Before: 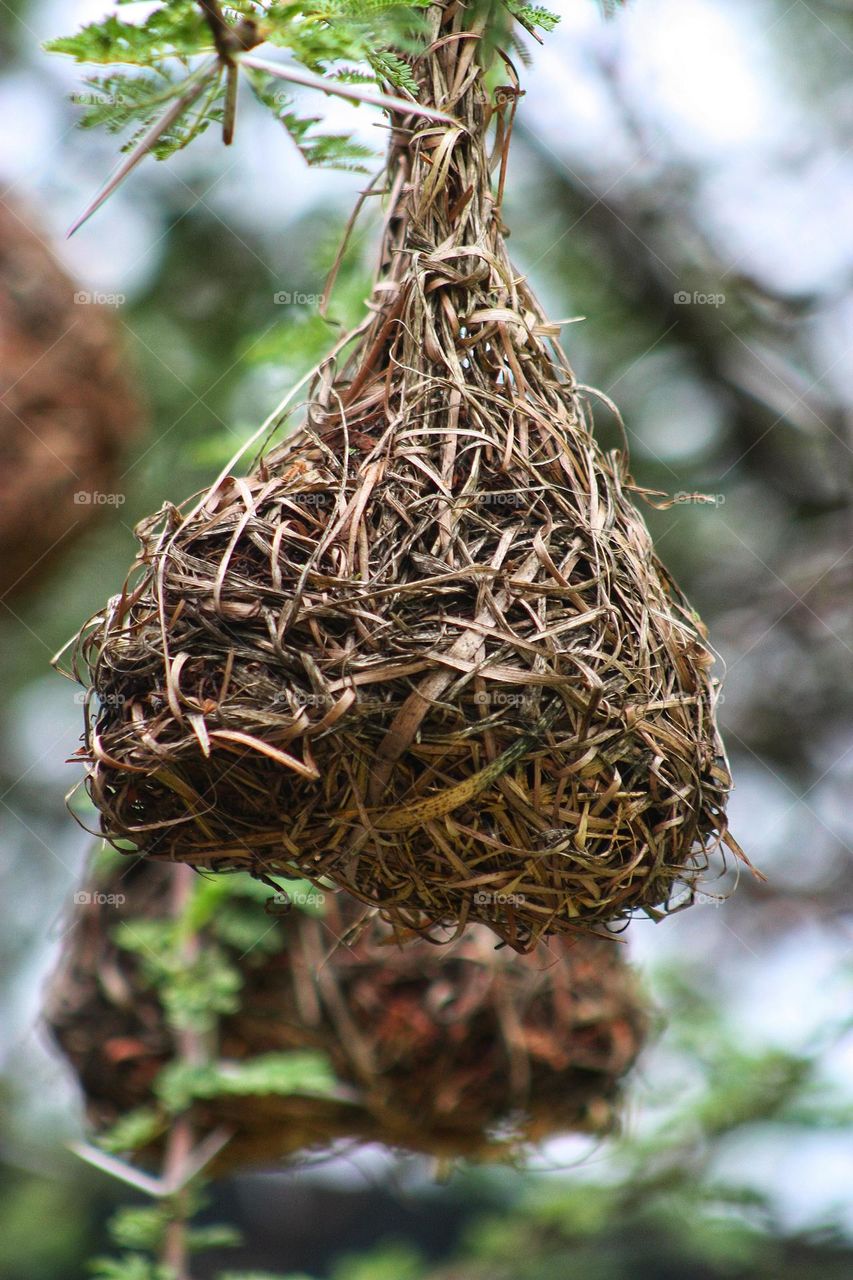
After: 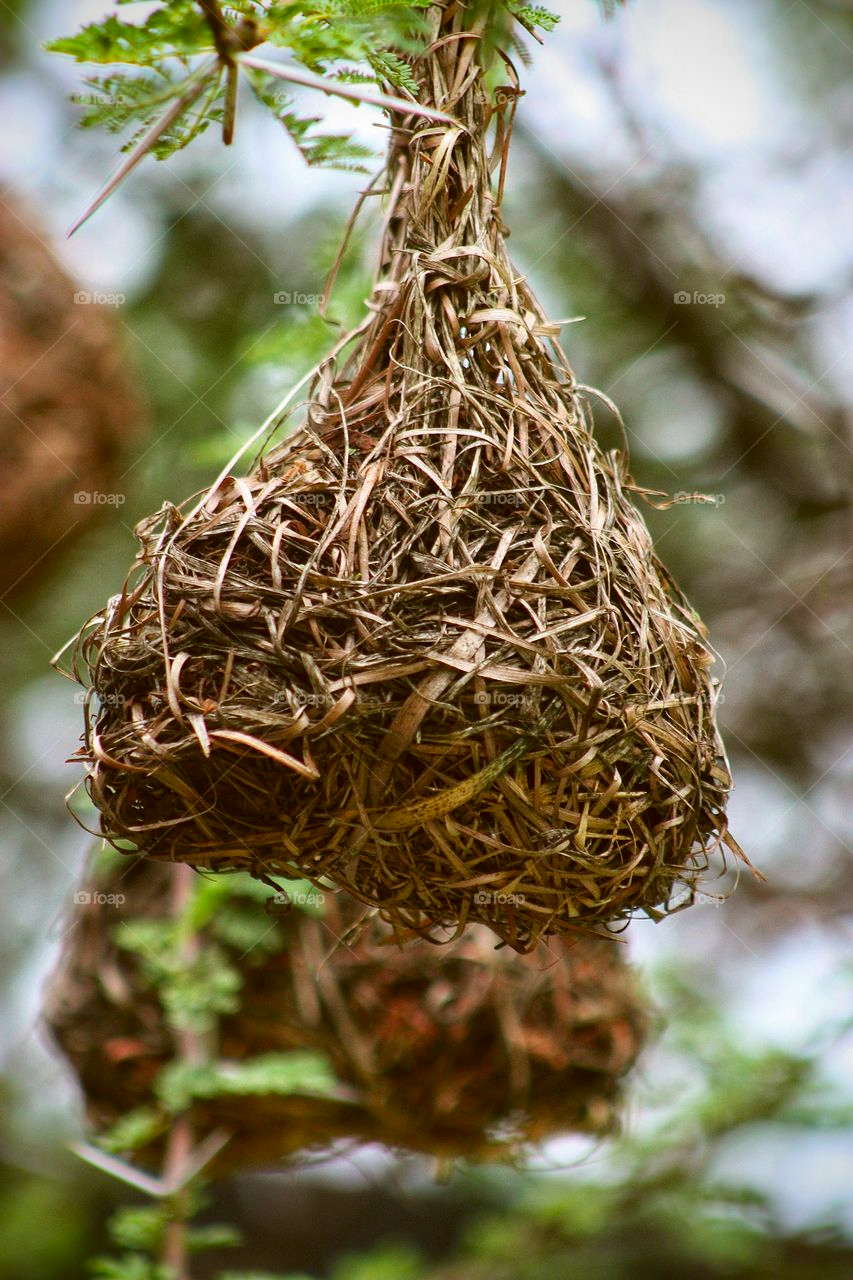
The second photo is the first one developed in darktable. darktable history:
vignetting: saturation 0.379
color correction: highlights a* -0.341, highlights b* 0.161, shadows a* 4.52, shadows b* 20.41
